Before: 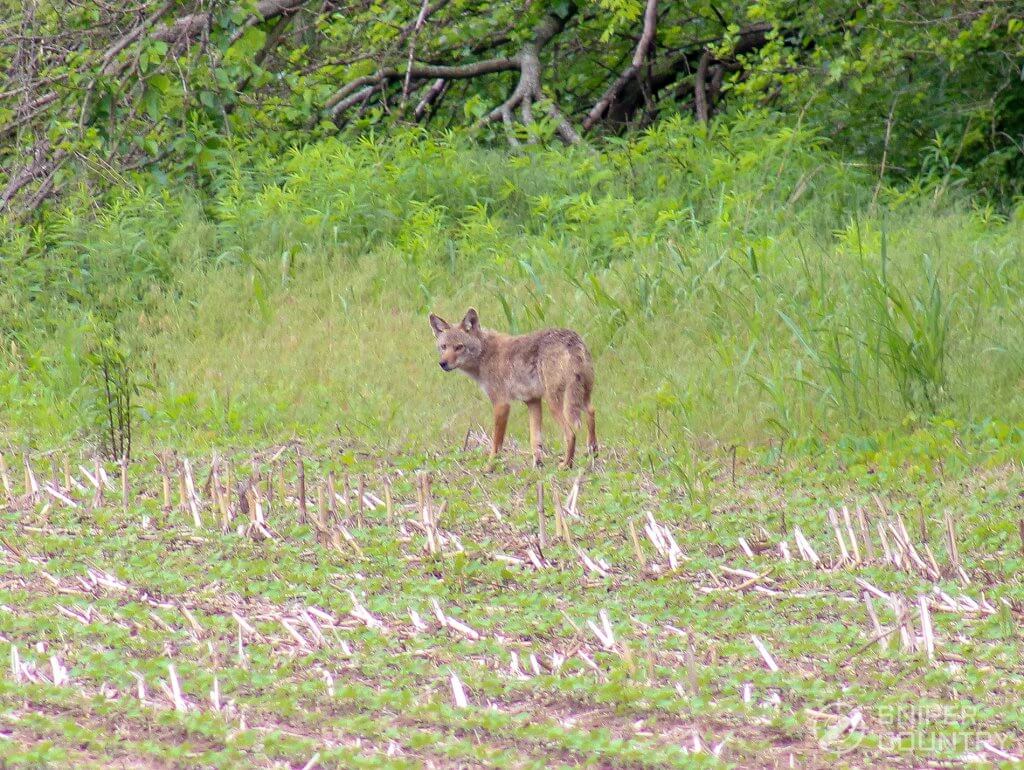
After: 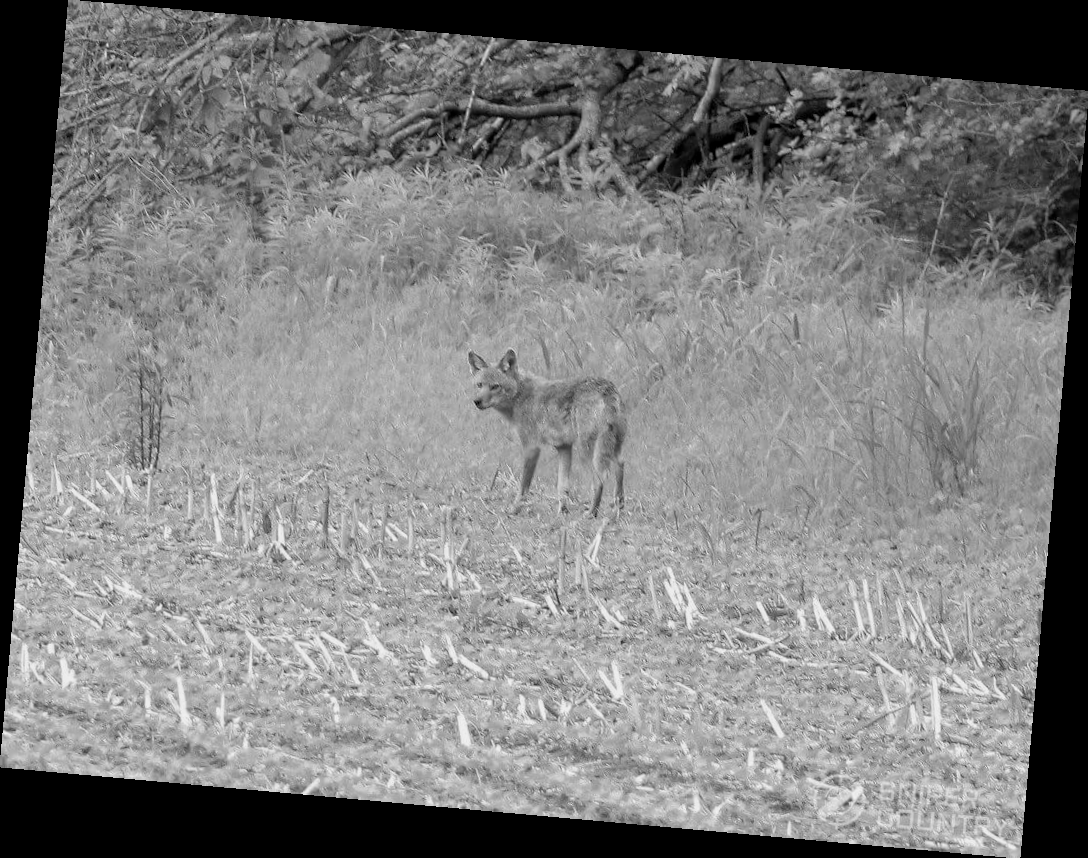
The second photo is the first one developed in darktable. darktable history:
monochrome: on, module defaults
exposure: black level correction 0.001, exposure -0.2 EV, compensate highlight preservation false
rotate and perspective: rotation 5.12°, automatic cropping off
